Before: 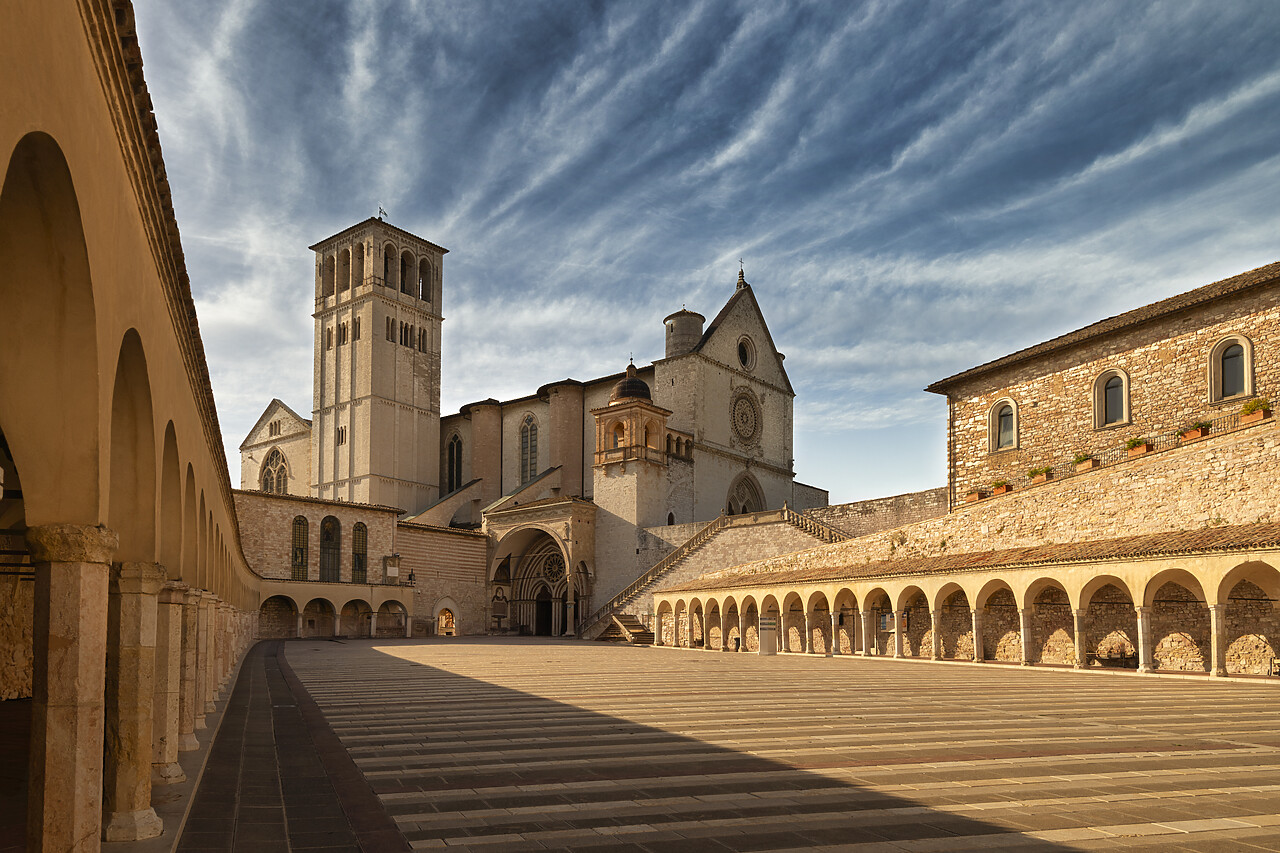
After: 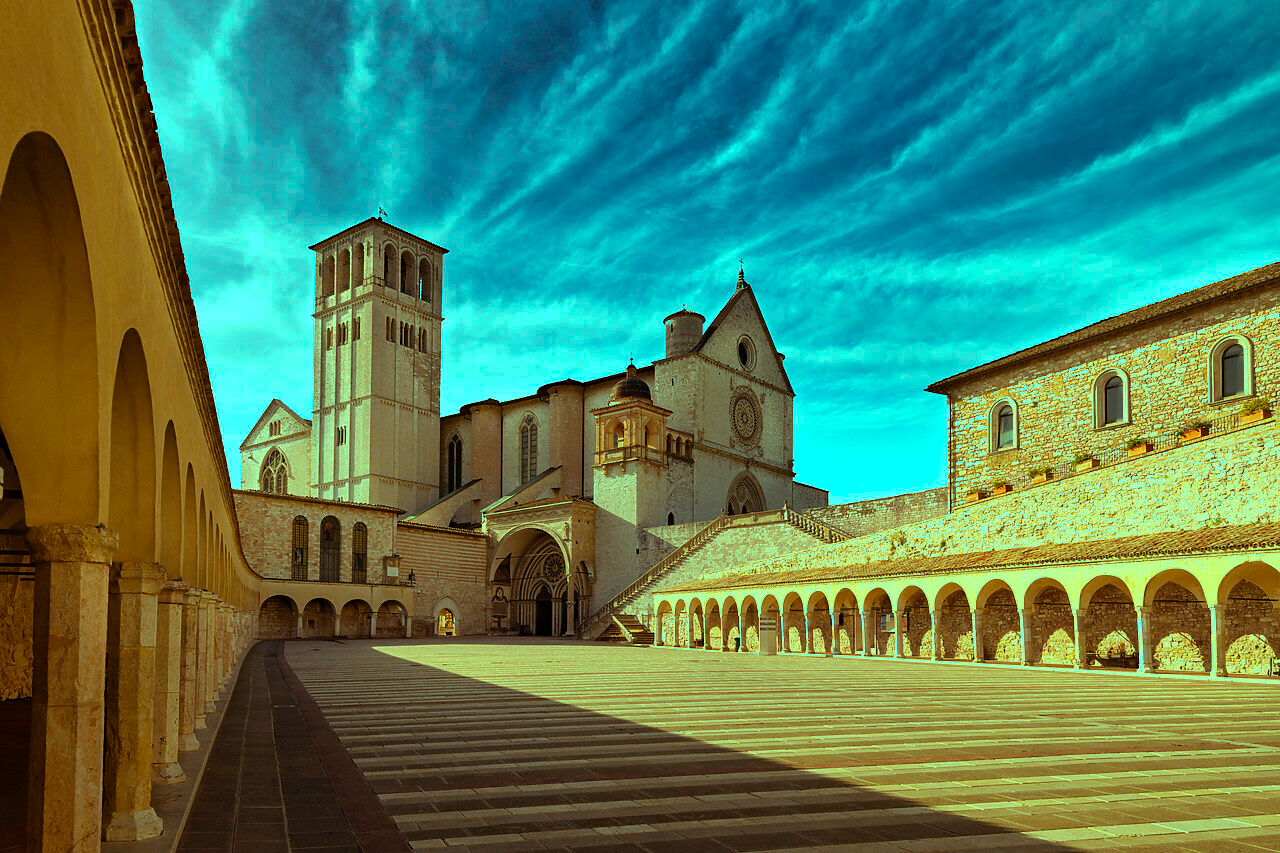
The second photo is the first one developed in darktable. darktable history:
haze removal: compatibility mode true, adaptive false
color balance rgb: highlights gain › luminance 19.765%, highlights gain › chroma 13.069%, highlights gain › hue 175.68°, linear chroma grading › global chroma 15.647%, perceptual saturation grading › global saturation 0.528%
